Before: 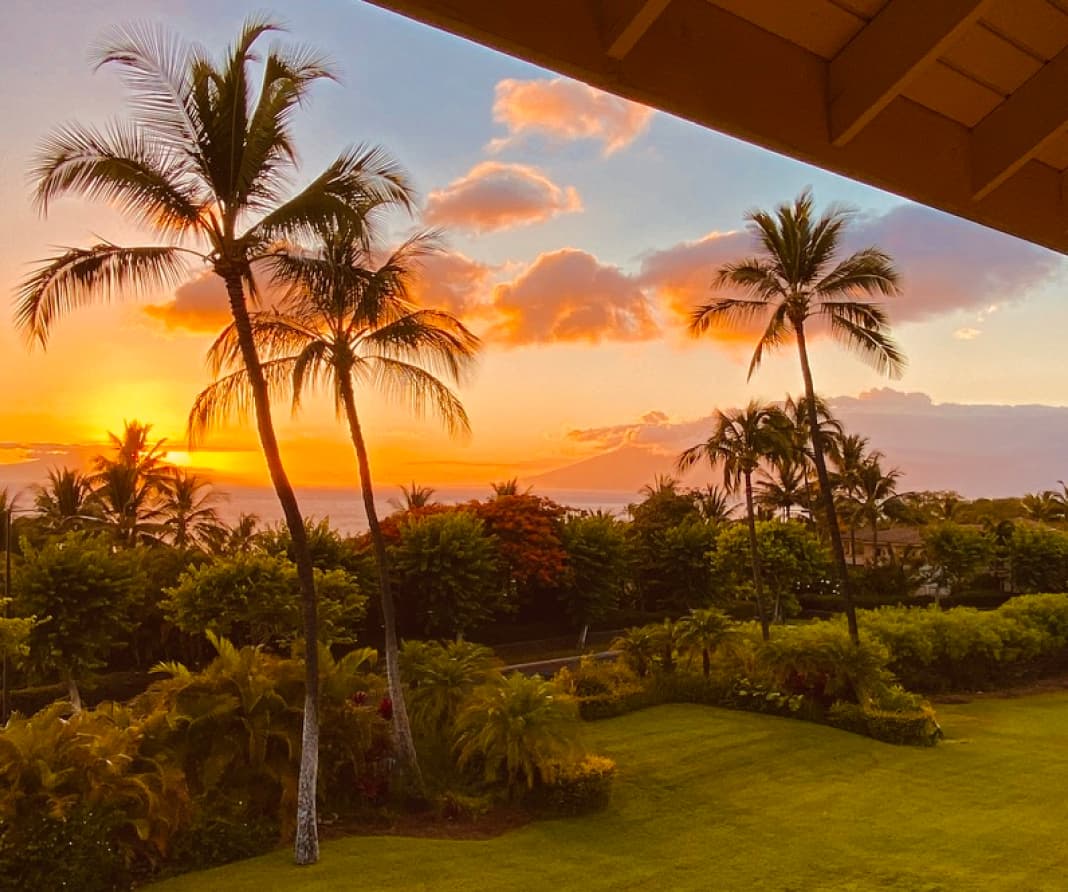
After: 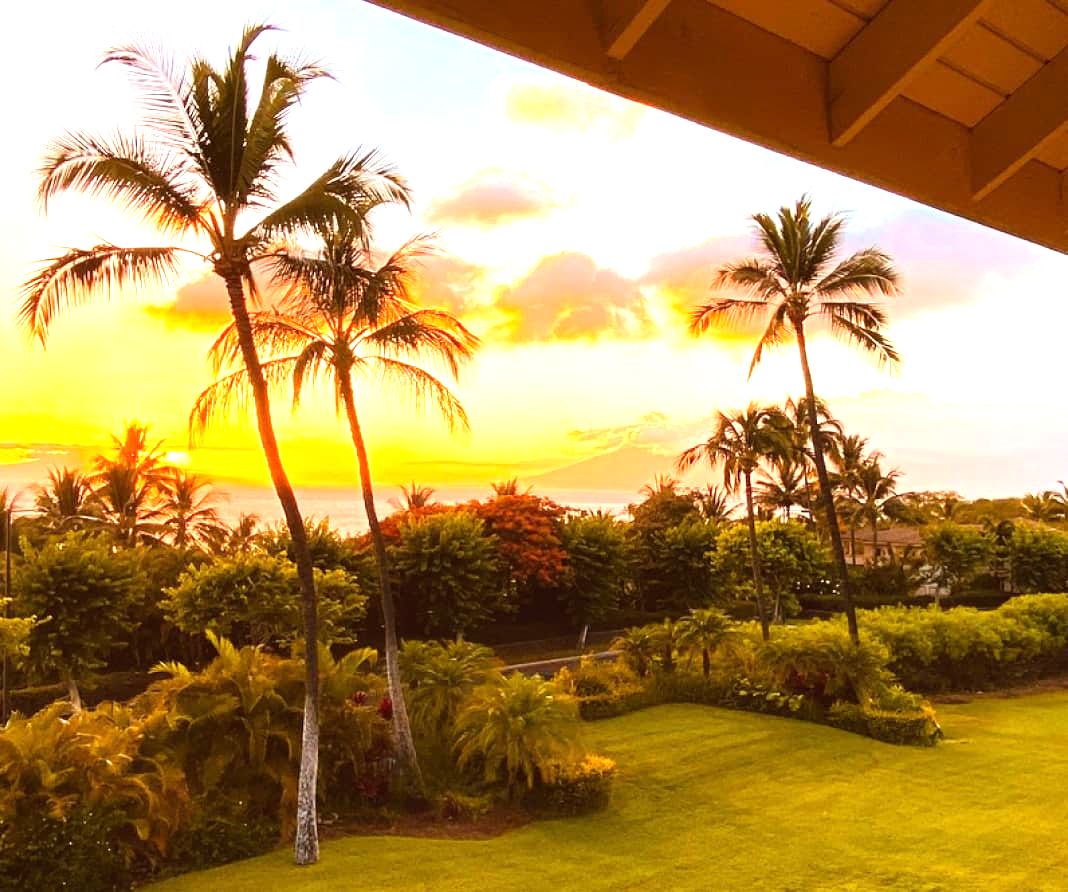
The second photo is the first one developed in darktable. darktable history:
tone equalizer: -8 EV -0.759 EV, -7 EV -0.671 EV, -6 EV -0.599 EV, -5 EV -0.404 EV, -3 EV 0.387 EV, -2 EV 0.6 EV, -1 EV 0.684 EV, +0 EV 0.762 EV
exposure: exposure 0.781 EV, compensate highlight preservation false
